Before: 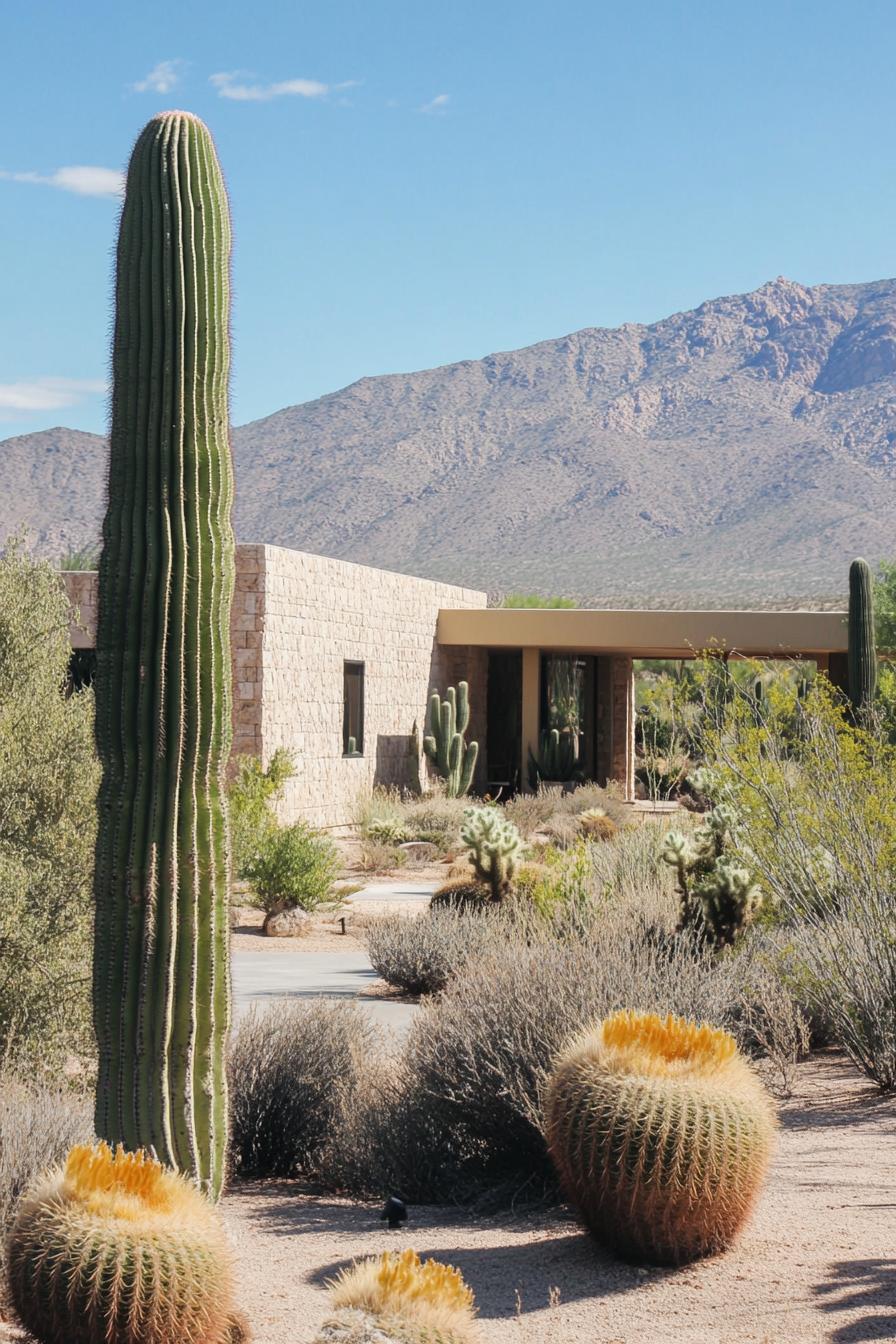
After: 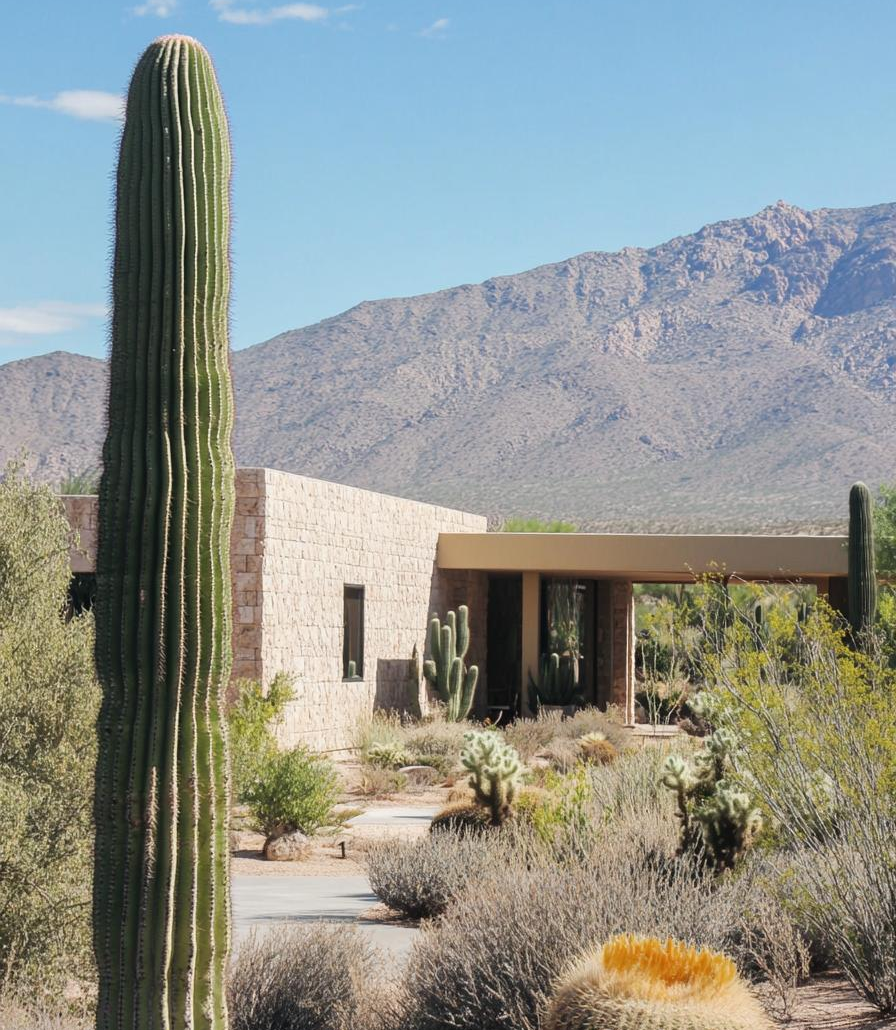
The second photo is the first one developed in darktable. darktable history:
crop: top 5.666%, bottom 17.688%
